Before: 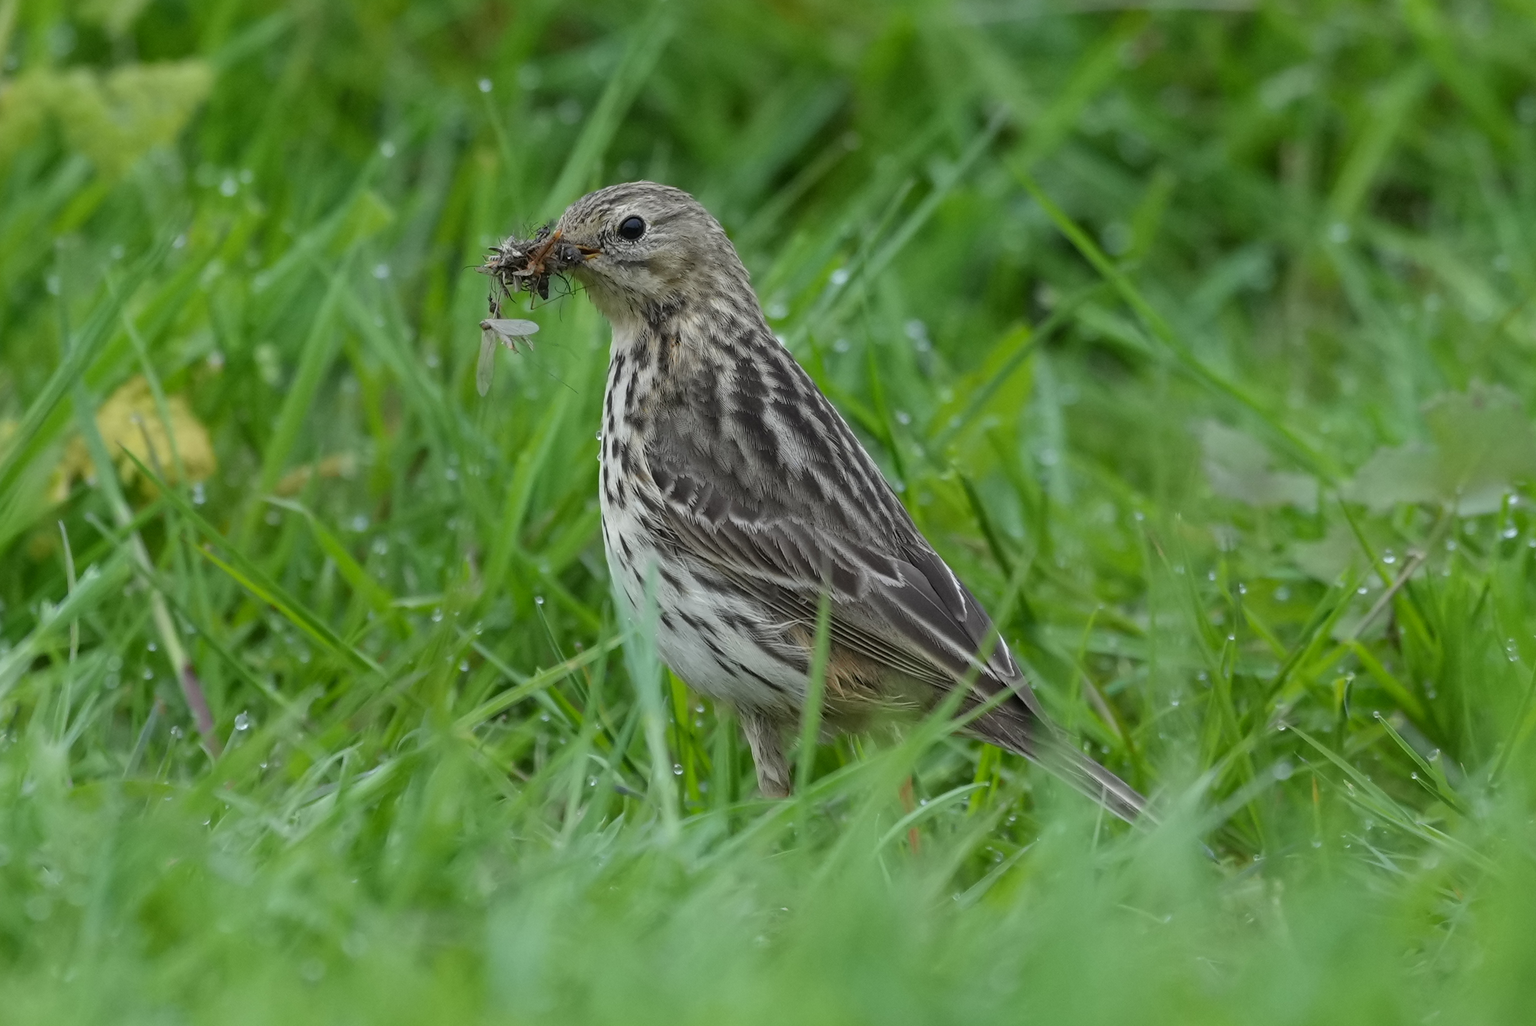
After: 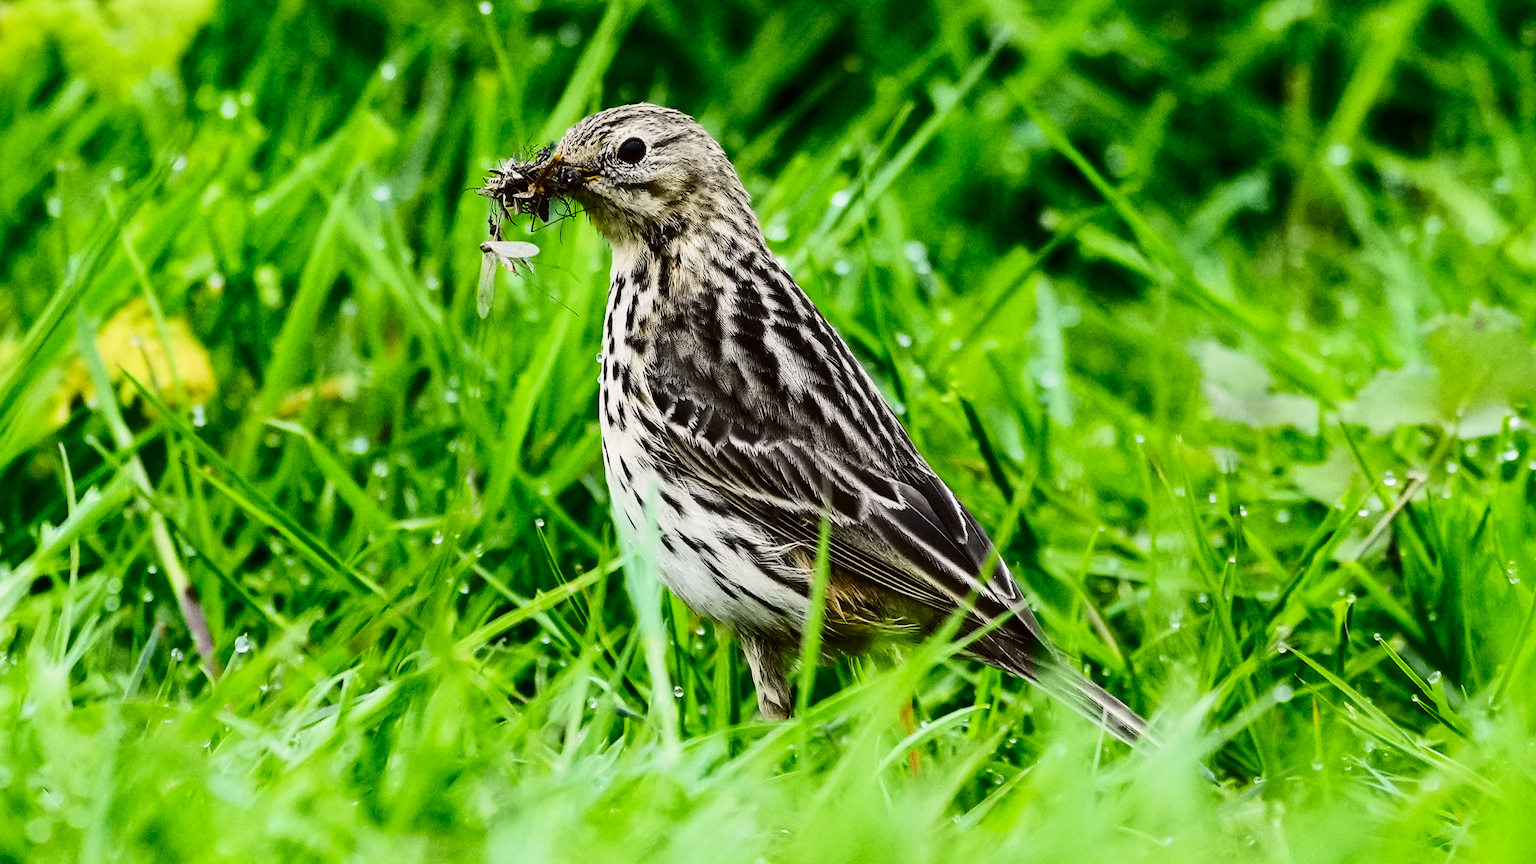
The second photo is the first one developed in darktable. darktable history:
tone equalizer: -8 EV -0.417 EV, -7 EV -0.389 EV, -6 EV -0.333 EV, -5 EV -0.222 EV, -3 EV 0.222 EV, -2 EV 0.333 EV, -1 EV 0.389 EV, +0 EV 0.417 EV, edges refinement/feathering 500, mask exposure compensation -1.57 EV, preserve details no
sharpen: amount 0.2
local contrast: highlights 100%, shadows 100%, detail 120%, midtone range 0.2
crop: top 7.625%, bottom 8.027%
sigmoid: contrast 1.81, skew -0.21, preserve hue 0%, red attenuation 0.1, red rotation 0.035, green attenuation 0.1, green rotation -0.017, blue attenuation 0.15, blue rotation -0.052, base primaries Rec2020
tone curve: curves: ch0 [(0.003, 0.023) (0.071, 0.052) (0.236, 0.197) (0.466, 0.557) (0.631, 0.764) (0.806, 0.906) (1, 1)]; ch1 [(0, 0) (0.262, 0.227) (0.417, 0.386) (0.469, 0.467) (0.502, 0.51) (0.528, 0.521) (0.573, 0.555) (0.605, 0.621) (0.644, 0.671) (0.686, 0.728) (0.994, 0.987)]; ch2 [(0, 0) (0.262, 0.188) (0.385, 0.353) (0.427, 0.424) (0.495, 0.502) (0.531, 0.555) (0.583, 0.632) (0.644, 0.748) (1, 1)], color space Lab, independent channels, preserve colors none
